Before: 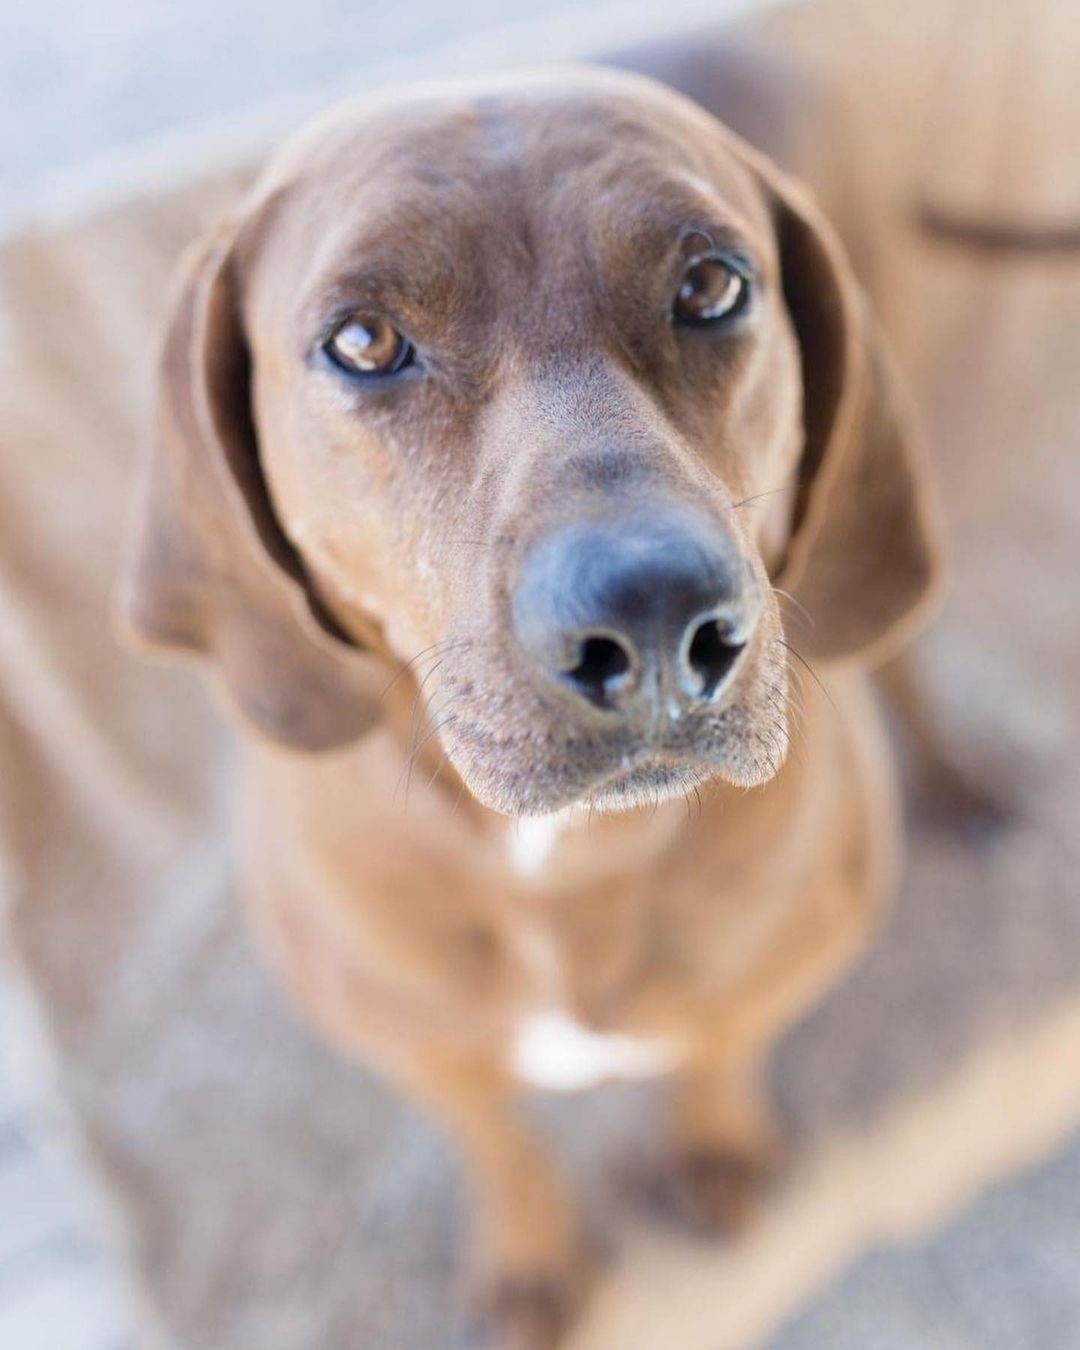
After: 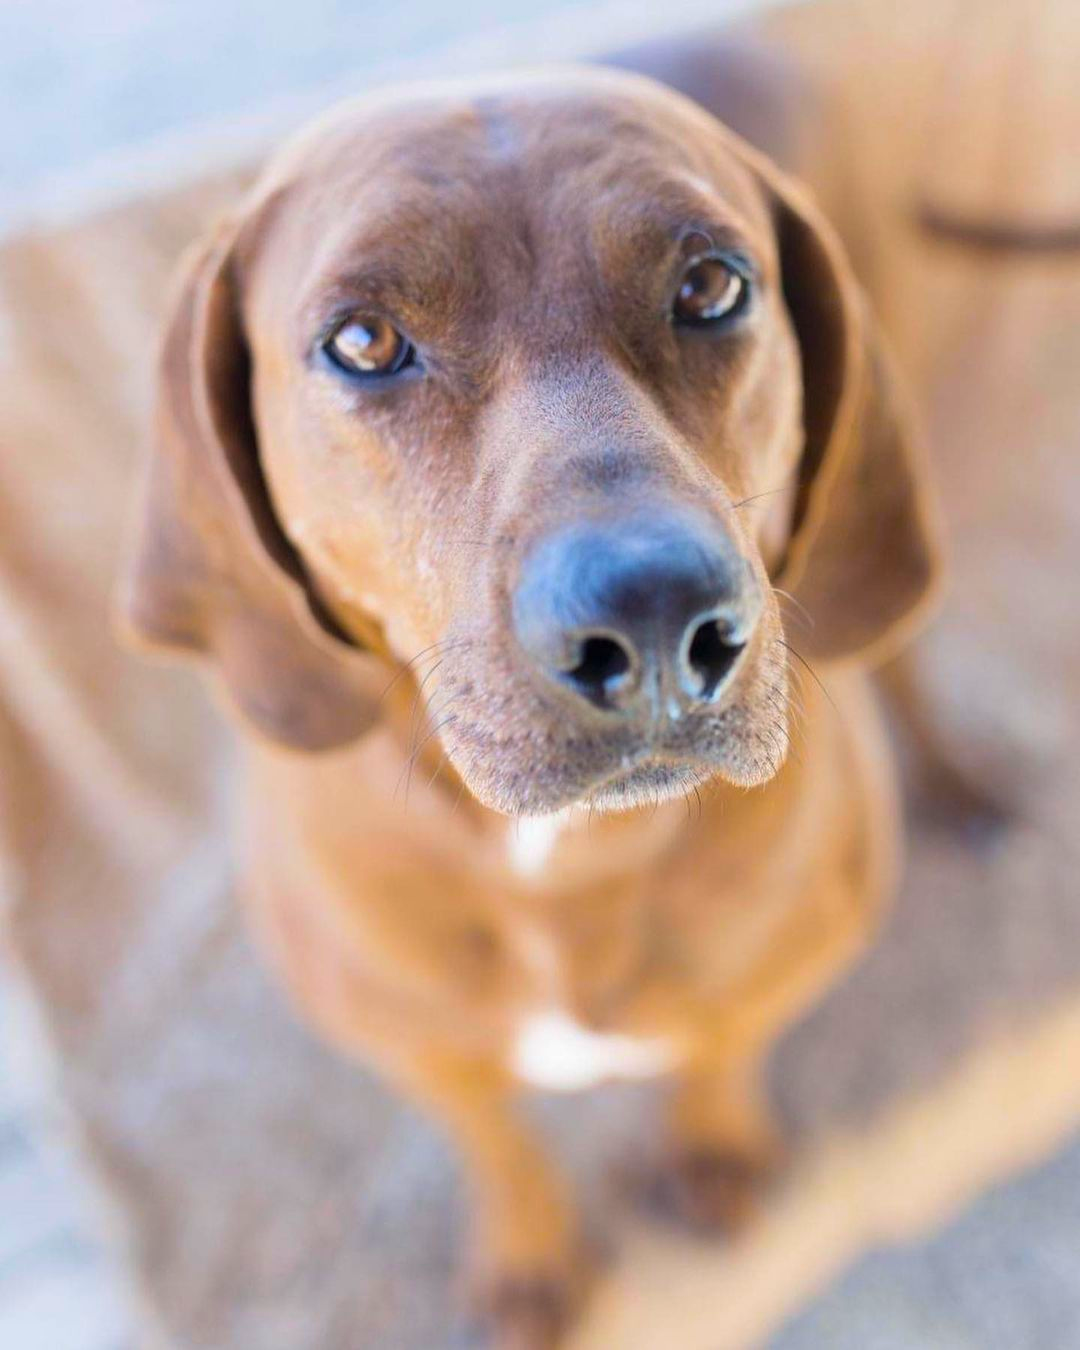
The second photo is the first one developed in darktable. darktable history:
color balance rgb: linear chroma grading › shadows -30.428%, linear chroma grading › global chroma 35.479%, perceptual saturation grading › global saturation 10.421%, global vibrance 20%
